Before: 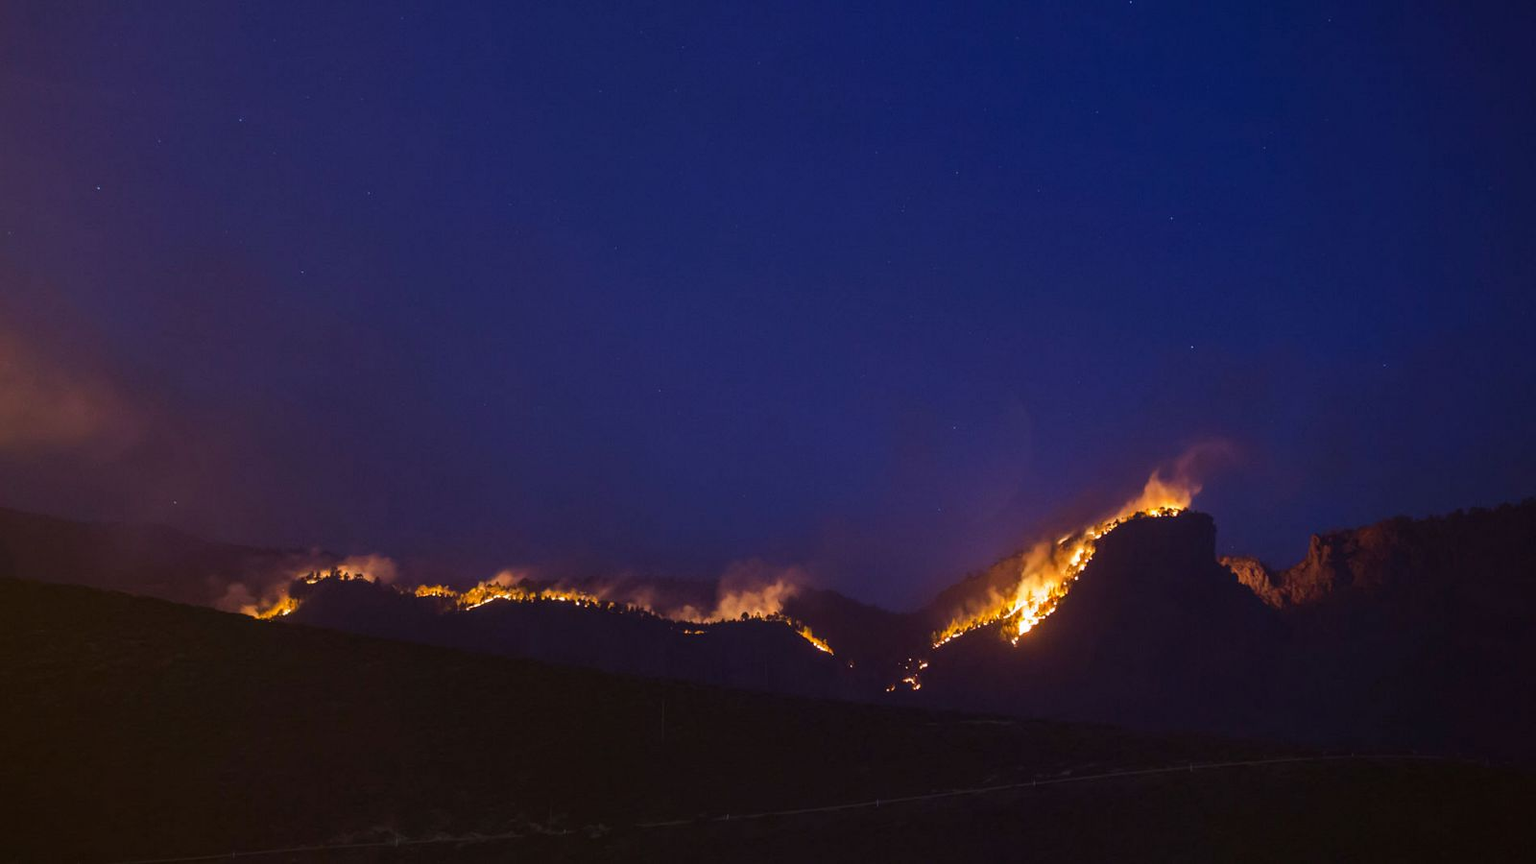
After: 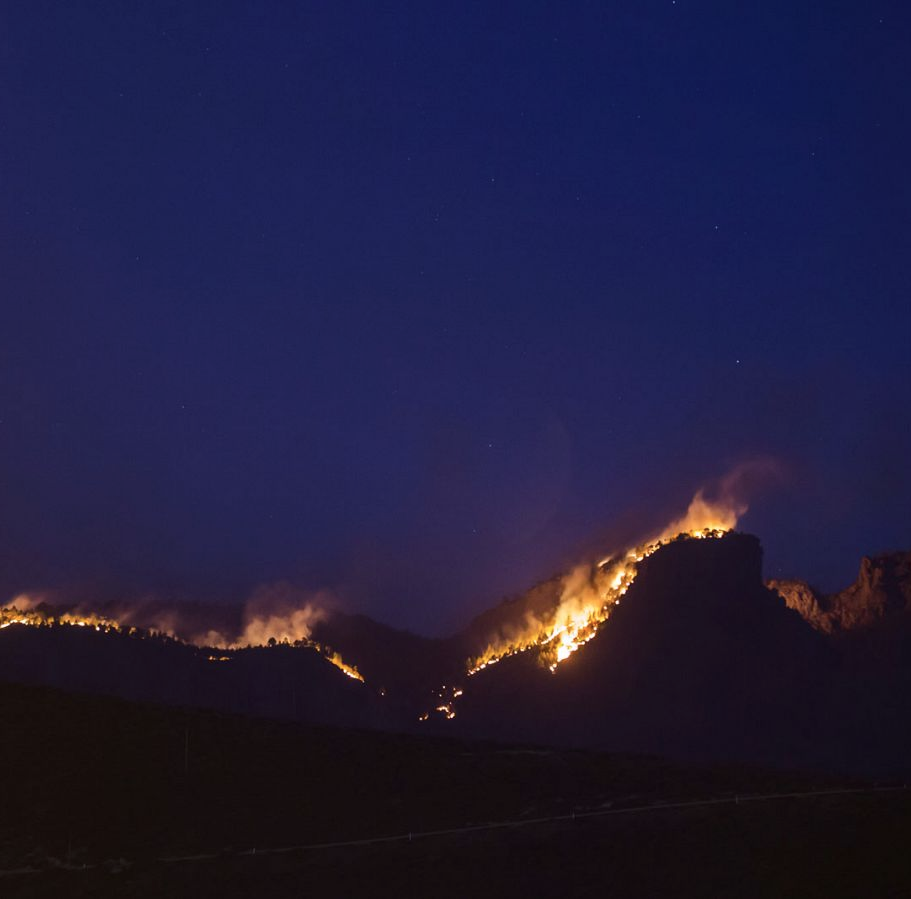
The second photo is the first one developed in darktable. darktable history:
contrast brightness saturation: contrast 0.113, saturation -0.169
crop: left 31.562%, top 0.025%, right 11.472%
